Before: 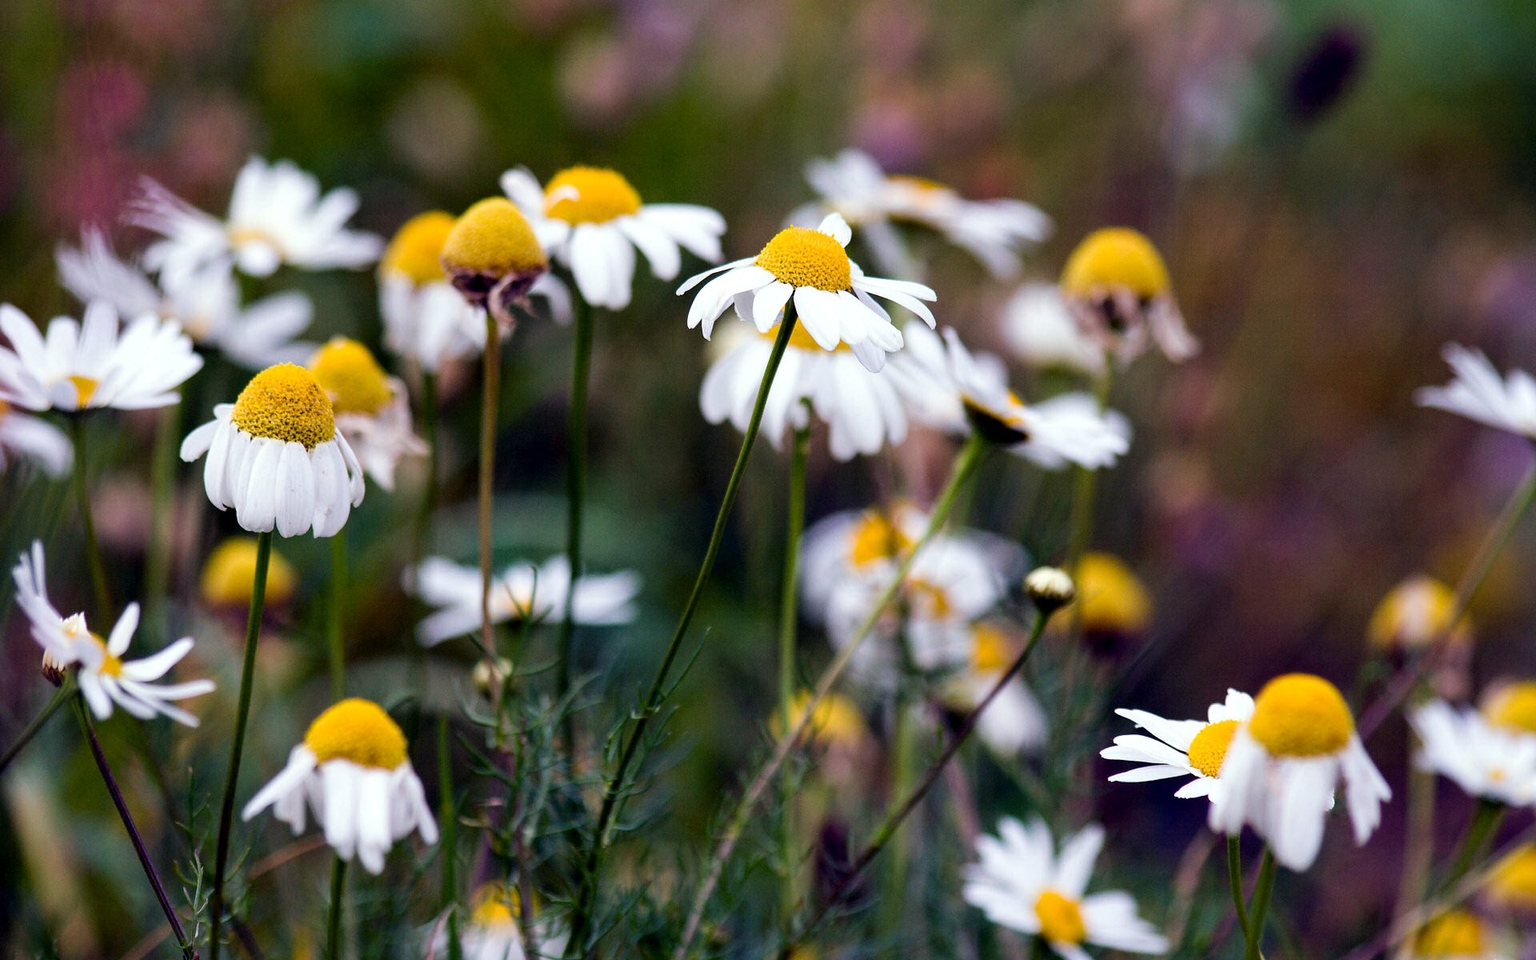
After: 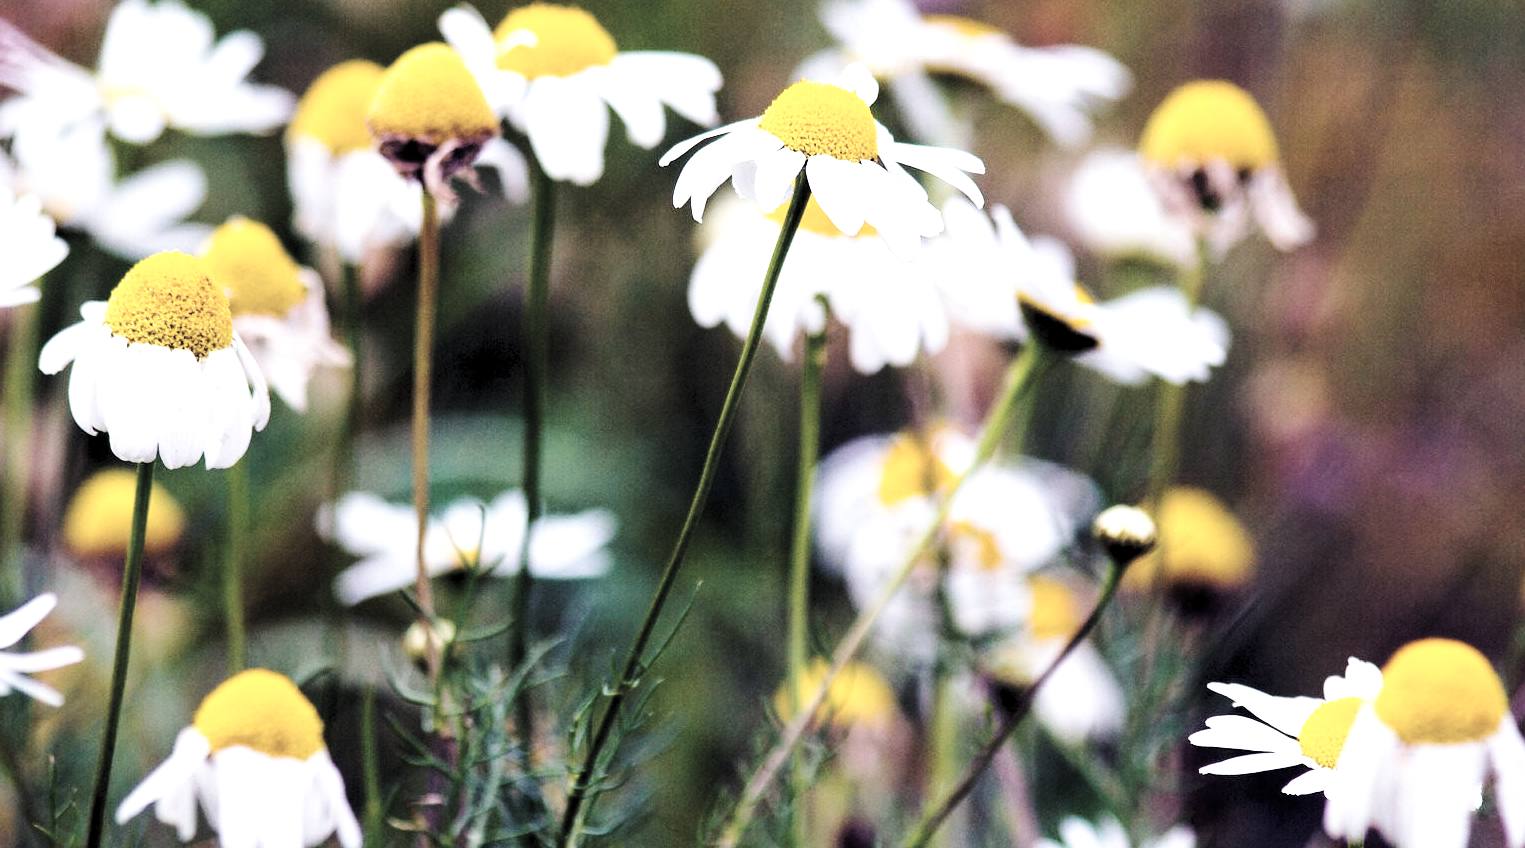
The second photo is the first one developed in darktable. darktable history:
crop: left 9.712%, top 16.928%, right 10.845%, bottom 12.332%
contrast brightness saturation: brightness 0.18, saturation -0.5
exposure: exposure -0.072 EV, compensate highlight preservation false
color balance rgb: perceptual saturation grading › global saturation 25%, global vibrance 20%
base curve: curves: ch0 [(0, 0) (0.028, 0.03) (0.121, 0.232) (0.46, 0.748) (0.859, 0.968) (1, 1)], preserve colors none
levels: levels [0.016, 0.484, 0.953]
